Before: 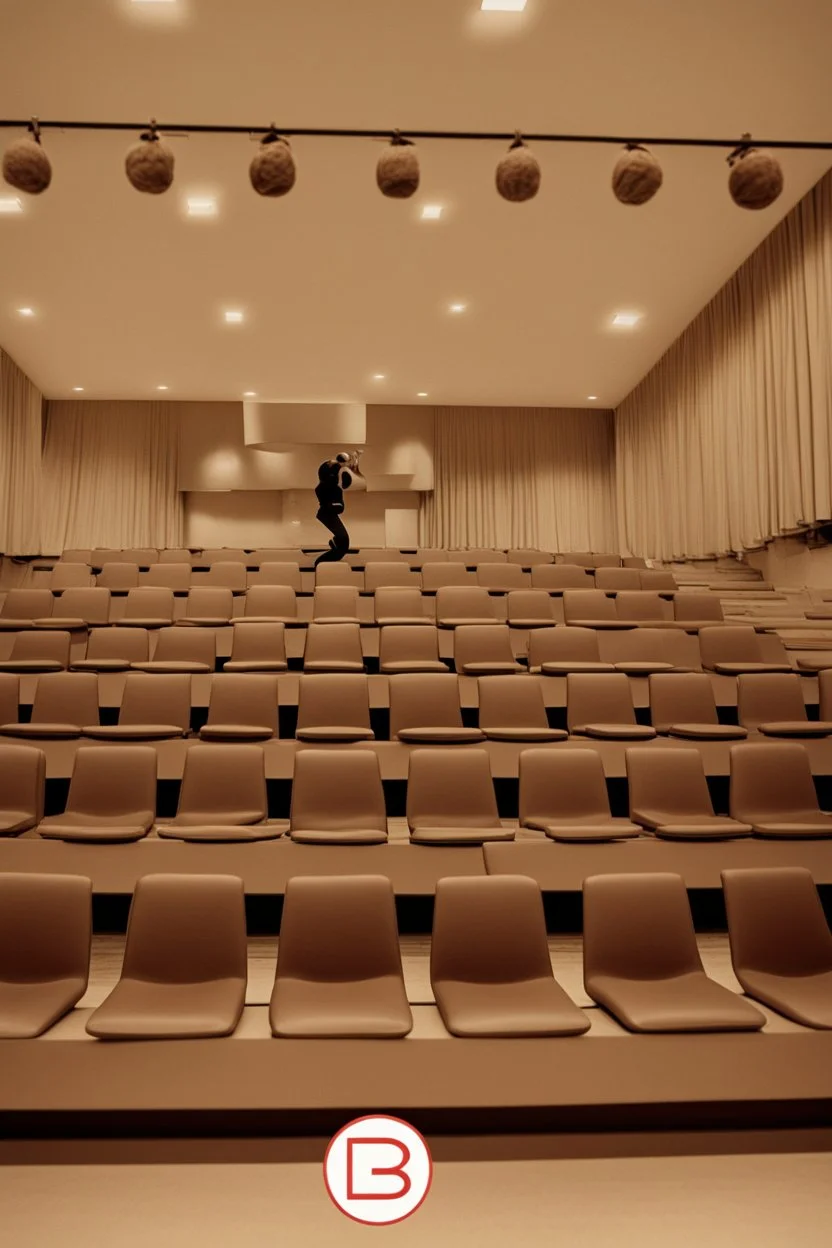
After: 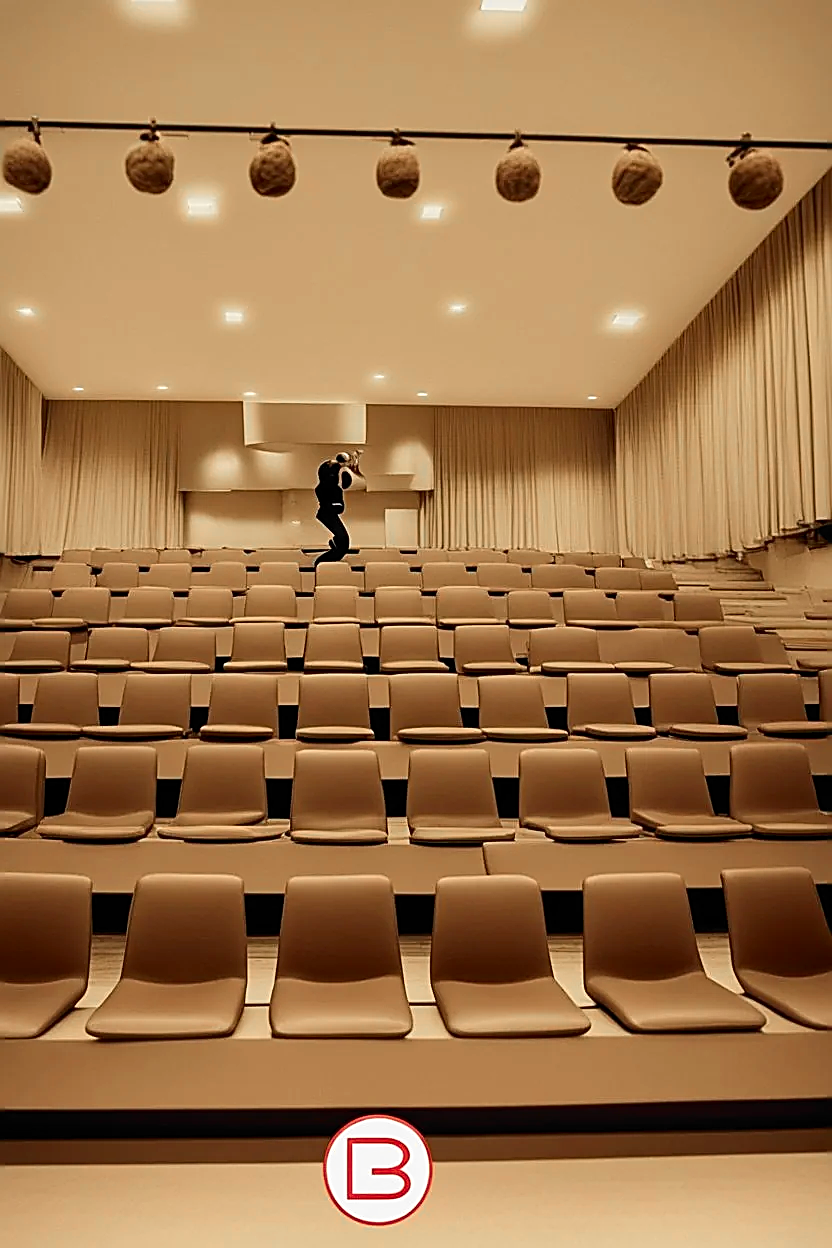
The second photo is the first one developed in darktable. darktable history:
tone curve: curves: ch0 [(0, 0) (0.071, 0.058) (0.266, 0.268) (0.498, 0.542) (0.766, 0.807) (1, 0.983)]; ch1 [(0, 0) (0.346, 0.307) (0.408, 0.387) (0.463, 0.465) (0.482, 0.493) (0.502, 0.499) (0.517, 0.502) (0.55, 0.548) (0.597, 0.61) (0.651, 0.698) (1, 1)]; ch2 [(0, 0) (0.346, 0.34) (0.434, 0.46) (0.485, 0.494) (0.5, 0.498) (0.517, 0.506) (0.526, 0.539) (0.583, 0.603) (0.625, 0.659) (1, 1)], color space Lab, independent channels, preserve colors none
color zones: curves: ch0 [(0, 0.447) (0.184, 0.543) (0.323, 0.476) (0.429, 0.445) (0.571, 0.443) (0.714, 0.451) (0.857, 0.452) (1, 0.447)]; ch1 [(0, 0.464) (0.176, 0.46) (0.287, 0.177) (0.429, 0.002) (0.571, 0) (0.714, 0) (0.857, 0) (1, 0.464)]
sharpen: radius 1.727, amount 1.305
